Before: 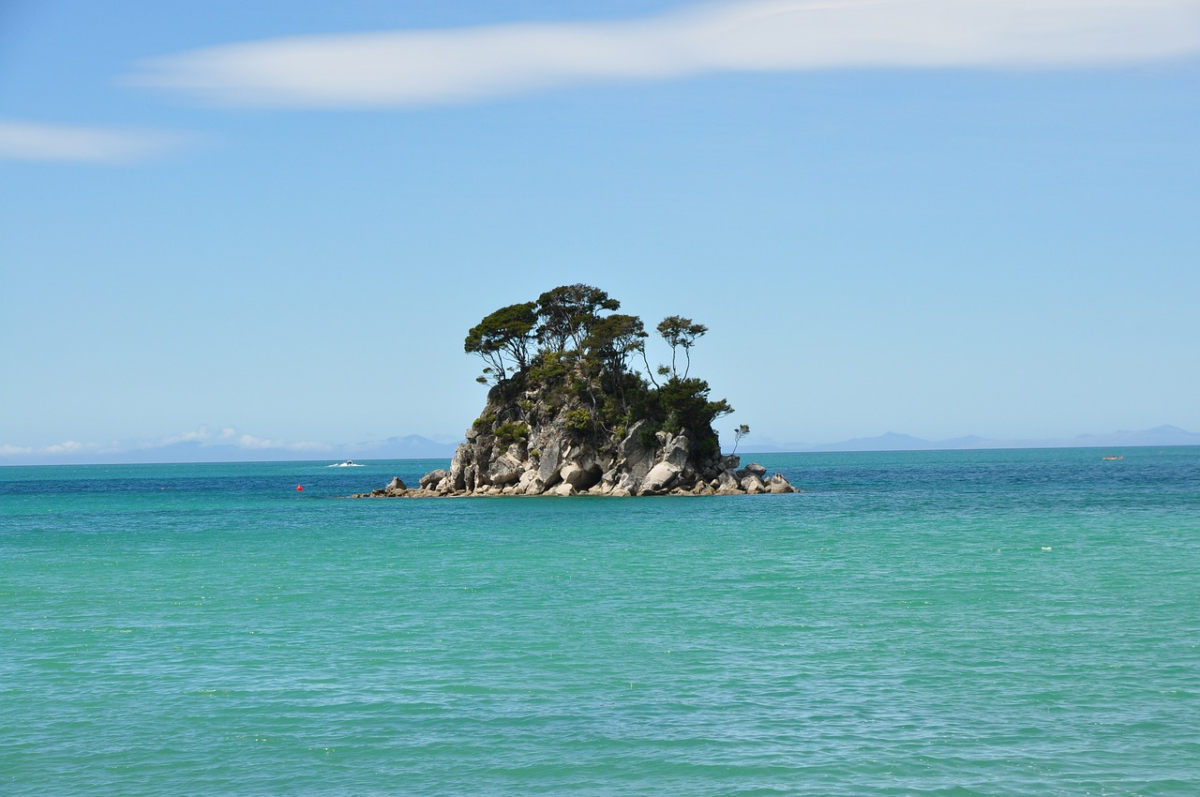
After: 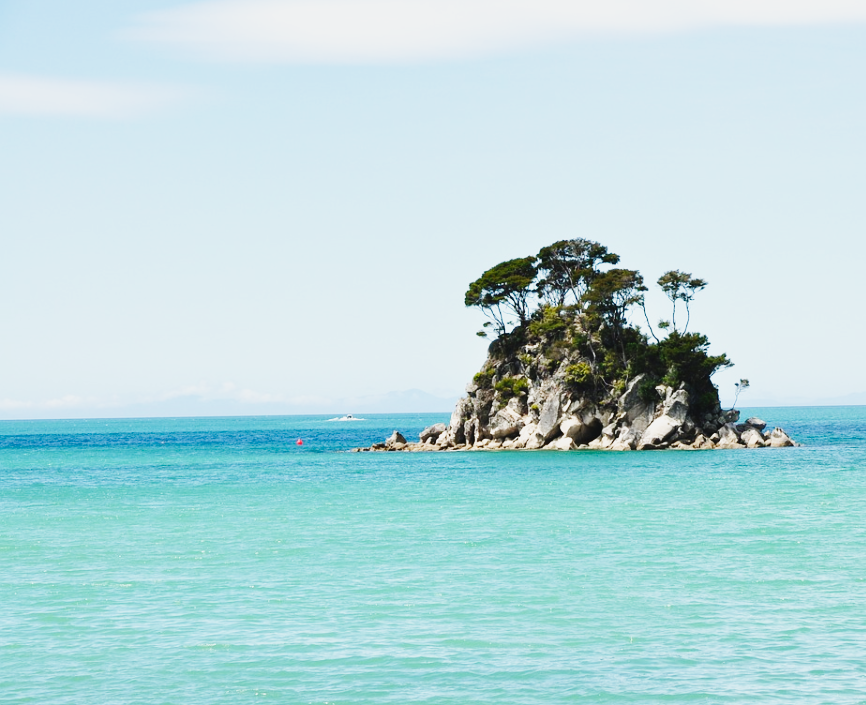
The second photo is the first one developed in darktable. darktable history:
crop: top 5.796%, right 27.832%, bottom 5.745%
contrast brightness saturation: contrast -0.075, brightness -0.043, saturation -0.11
base curve: curves: ch0 [(0, 0.003) (0.001, 0.002) (0.006, 0.004) (0.02, 0.022) (0.048, 0.086) (0.094, 0.234) (0.162, 0.431) (0.258, 0.629) (0.385, 0.8) (0.548, 0.918) (0.751, 0.988) (1, 1)], exposure shift 0.01, preserve colors none
